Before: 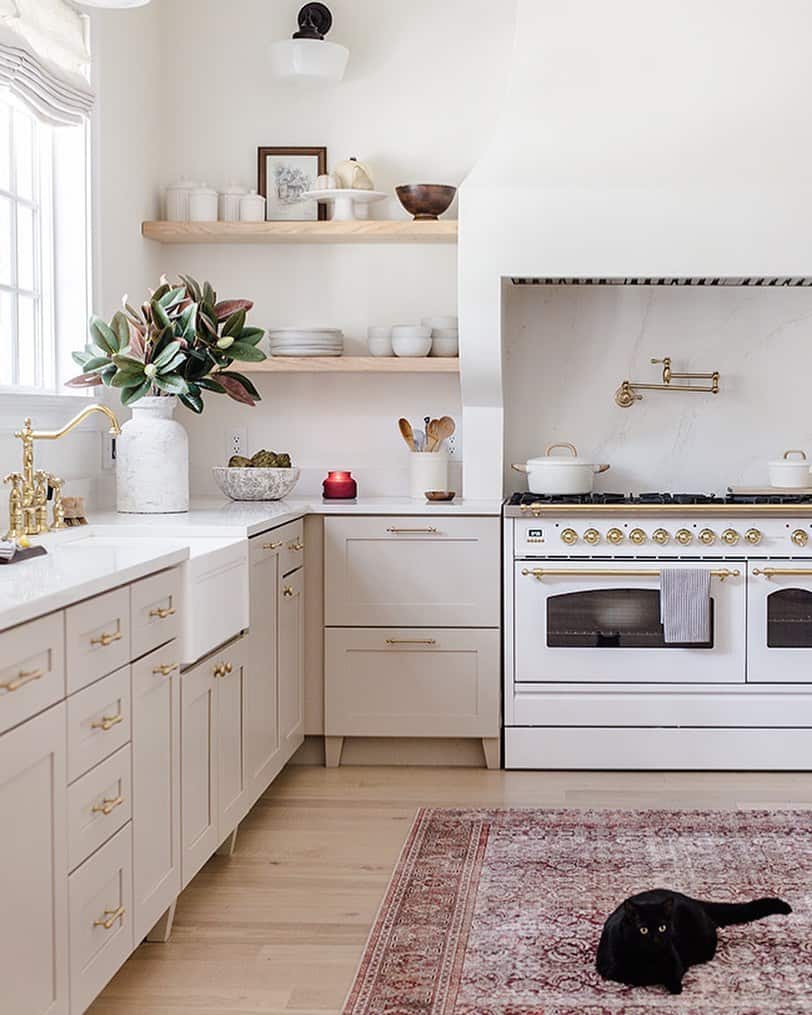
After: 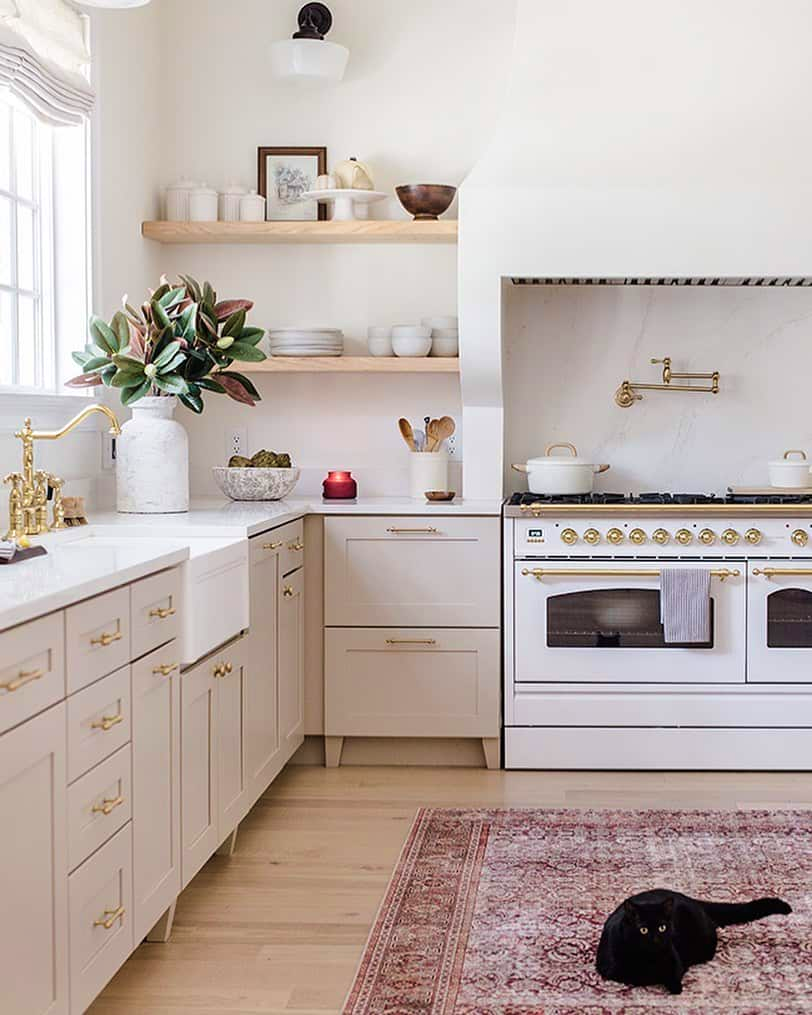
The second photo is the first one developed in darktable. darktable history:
velvia: strength 27.19%
